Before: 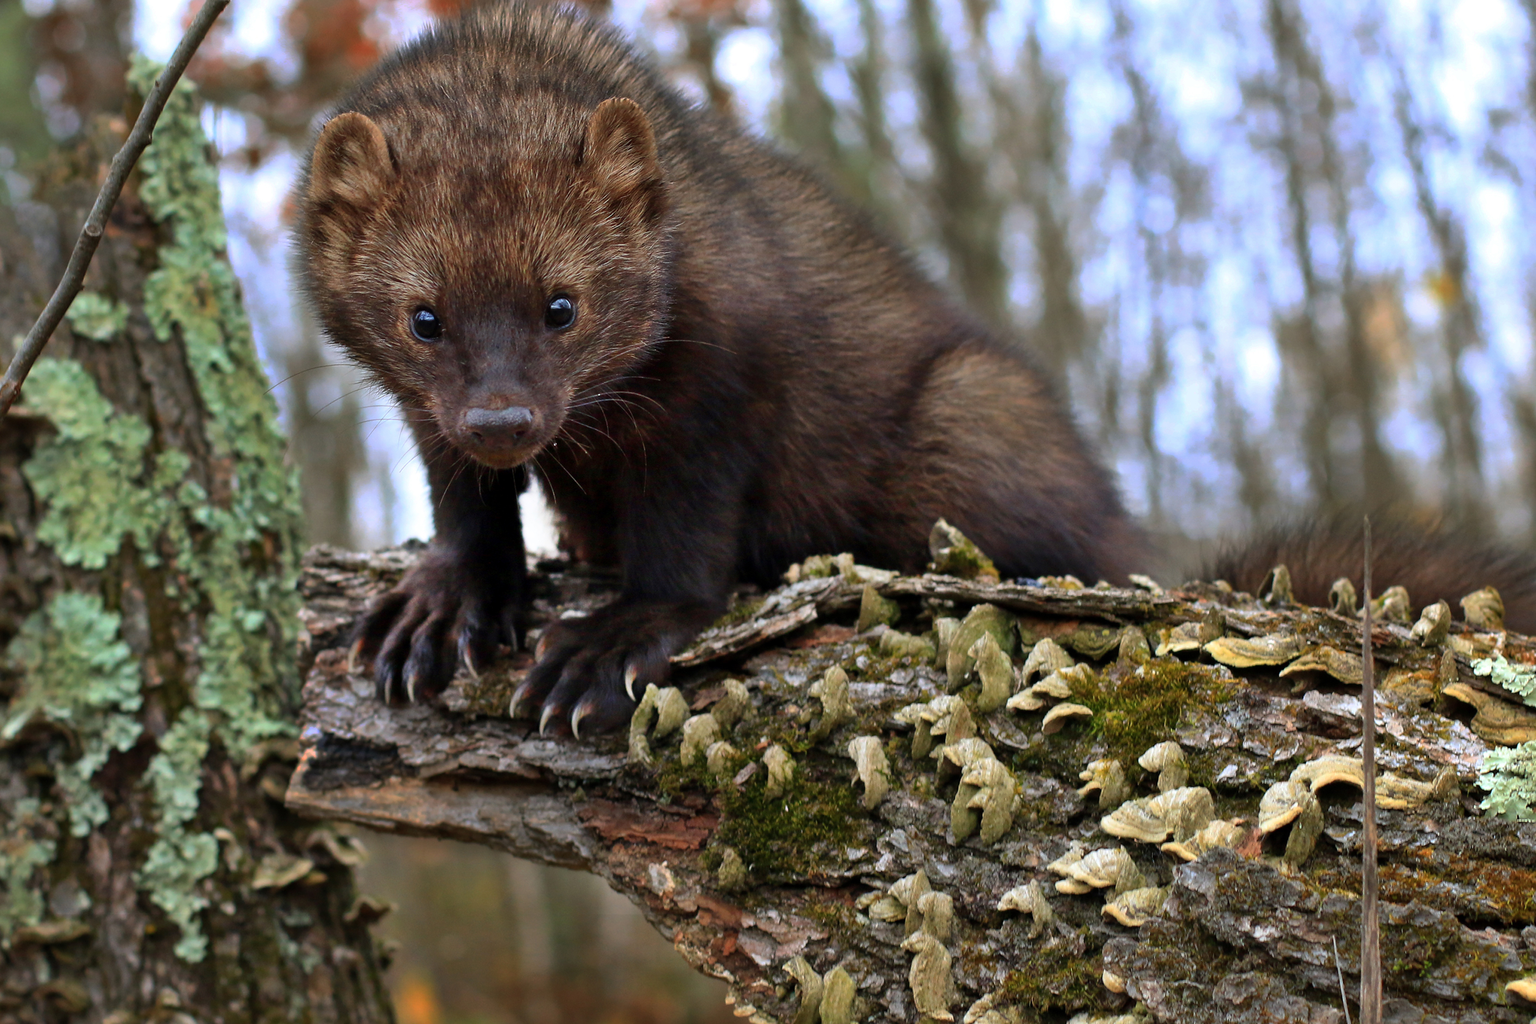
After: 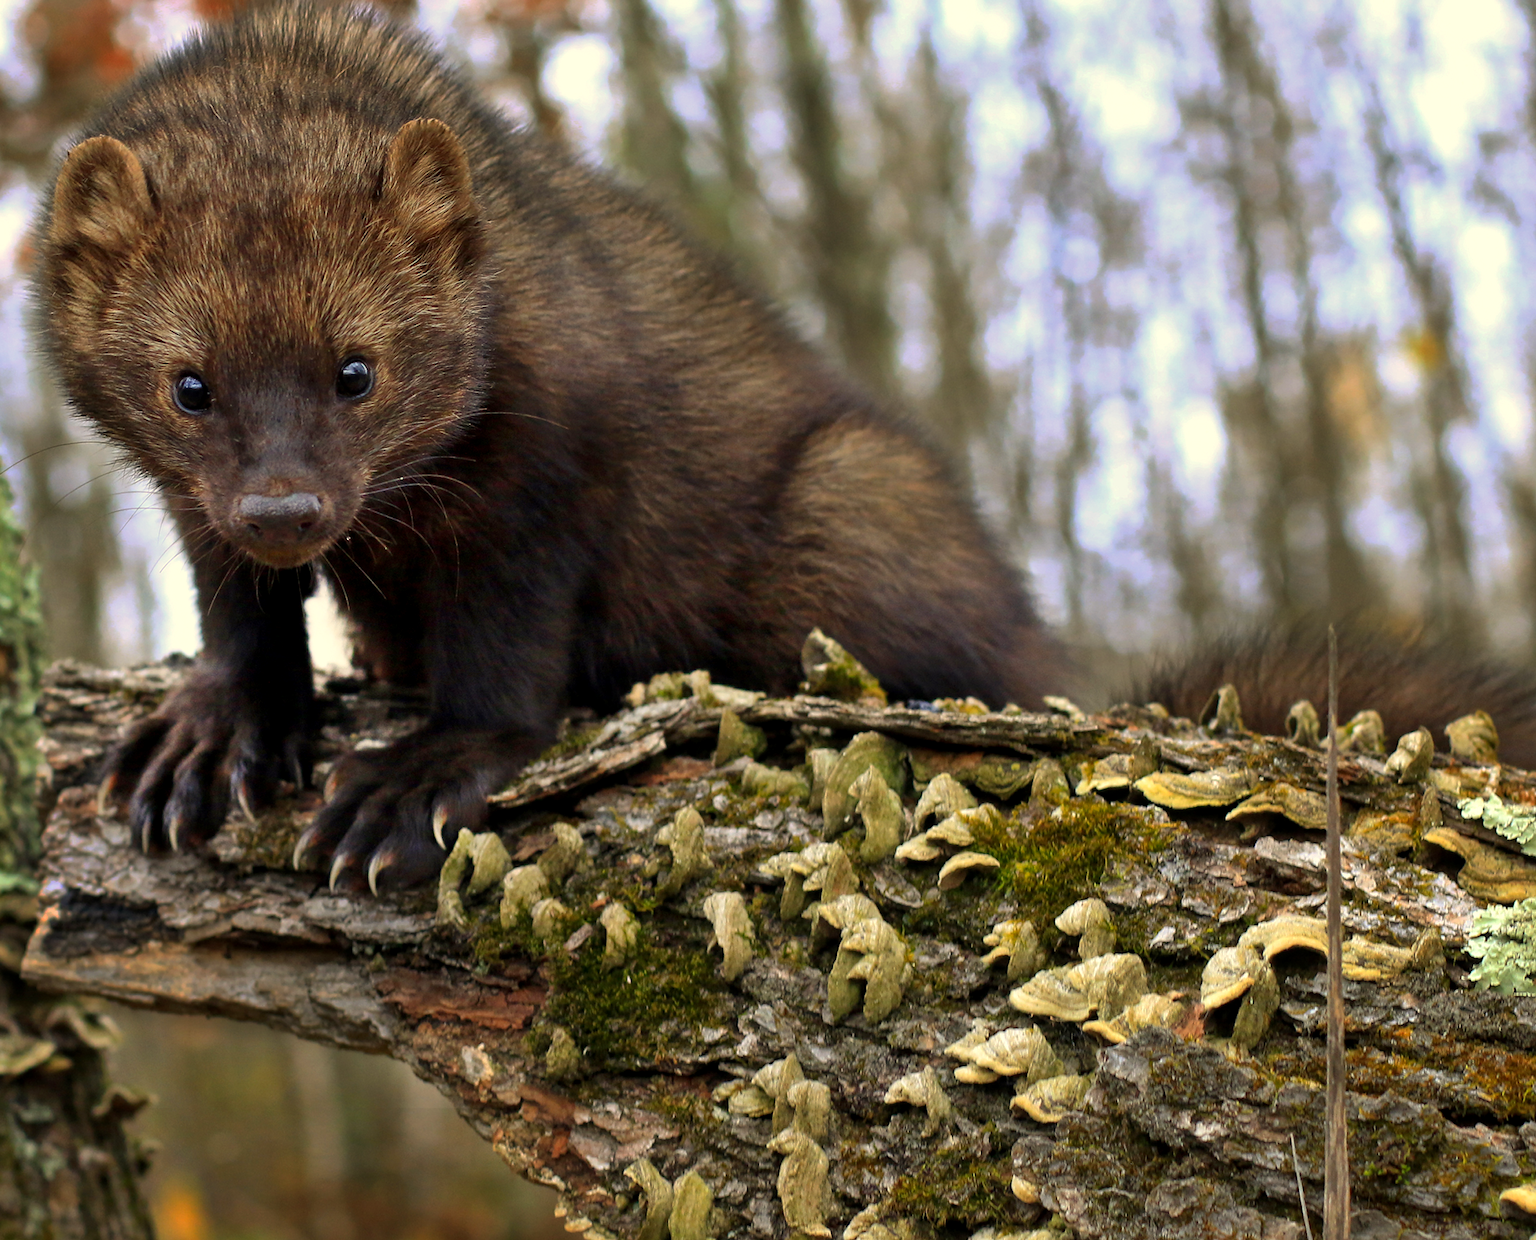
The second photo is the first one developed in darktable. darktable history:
tone equalizer: edges refinement/feathering 500, mask exposure compensation -1.57 EV, preserve details no
crop: left 17.461%, bottom 0.043%
local contrast: highlights 102%, shadows 98%, detail 119%, midtone range 0.2
color correction: highlights a* 1.44, highlights b* 17.25
